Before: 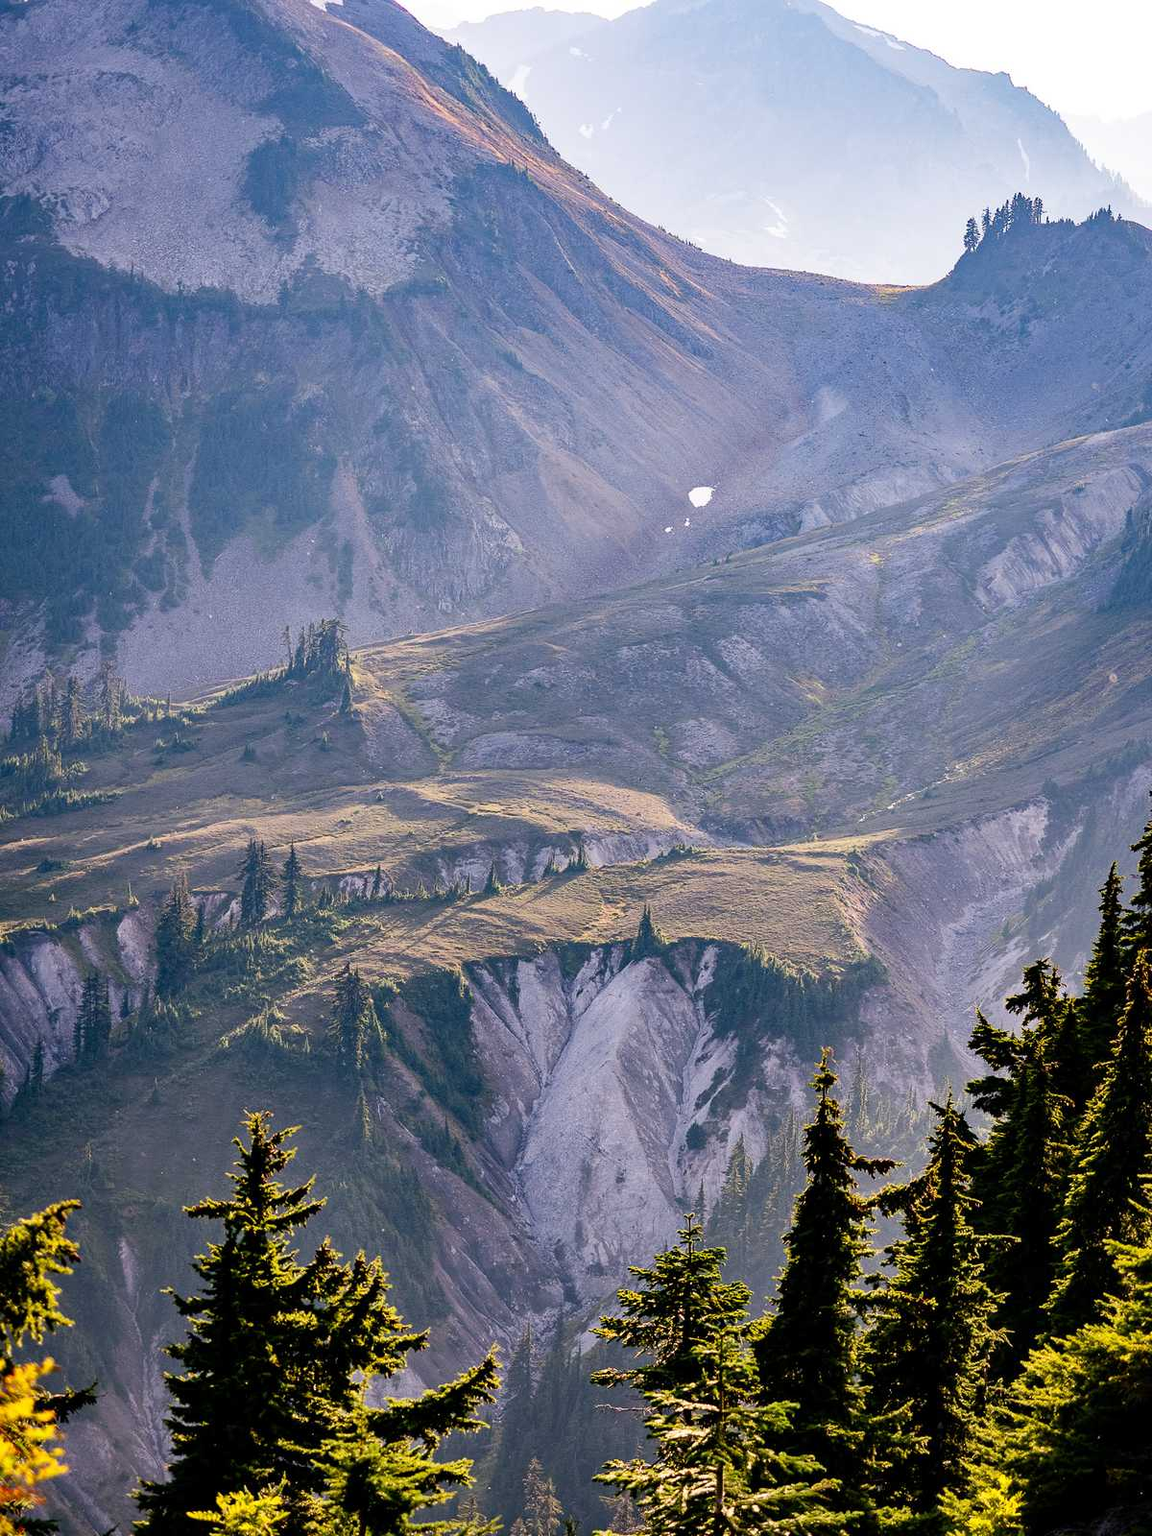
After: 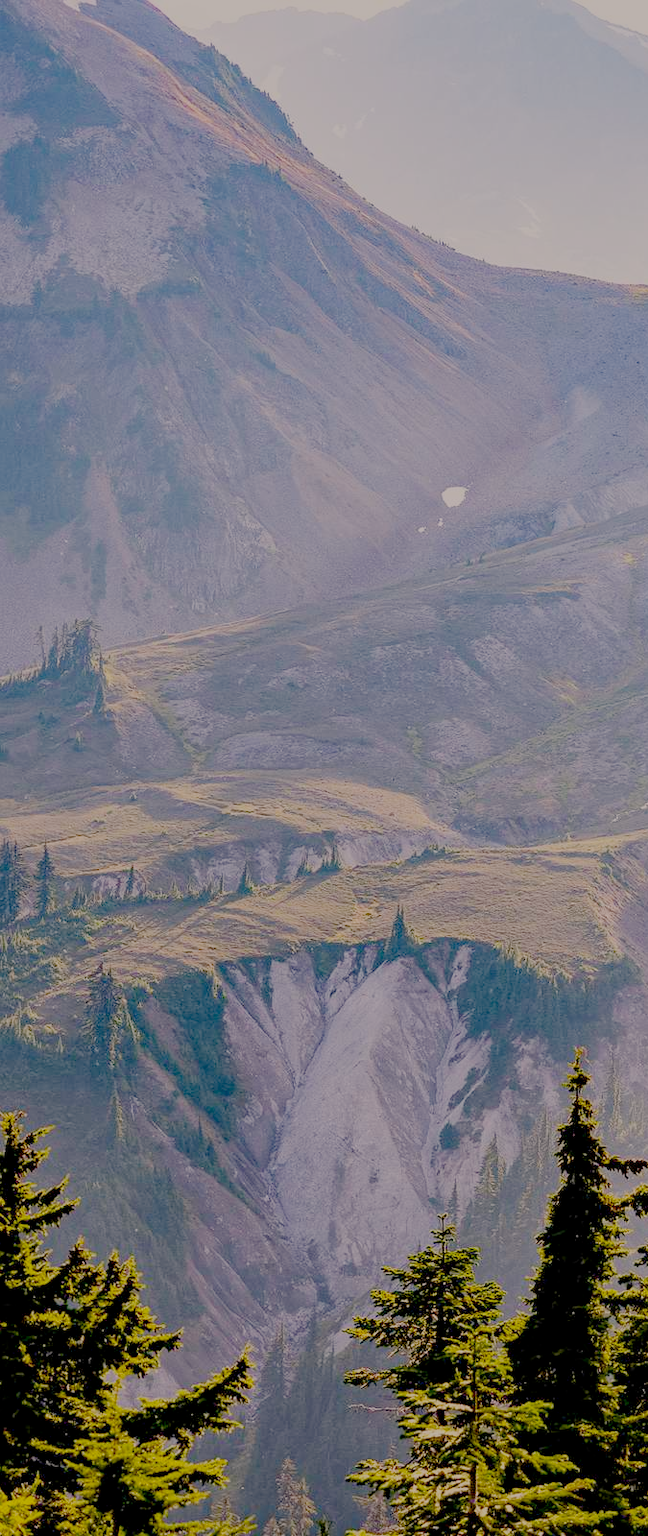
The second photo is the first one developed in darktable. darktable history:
filmic rgb: white relative exposure 8 EV, threshold 3 EV, structure ↔ texture 100%, target black luminance 0%, hardness 2.44, latitude 76.53%, contrast 0.562, shadows ↔ highlights balance 0%, preserve chrominance no, color science v4 (2020), iterations of high-quality reconstruction 10, type of noise poissonian, enable highlight reconstruction true
color correction: highlights a* 3.84, highlights b* 5.07
color balance rgb: perceptual saturation grading › global saturation 36%, perceptual brilliance grading › global brilliance 10%, global vibrance 20%
crop: left 21.496%, right 22.254%
